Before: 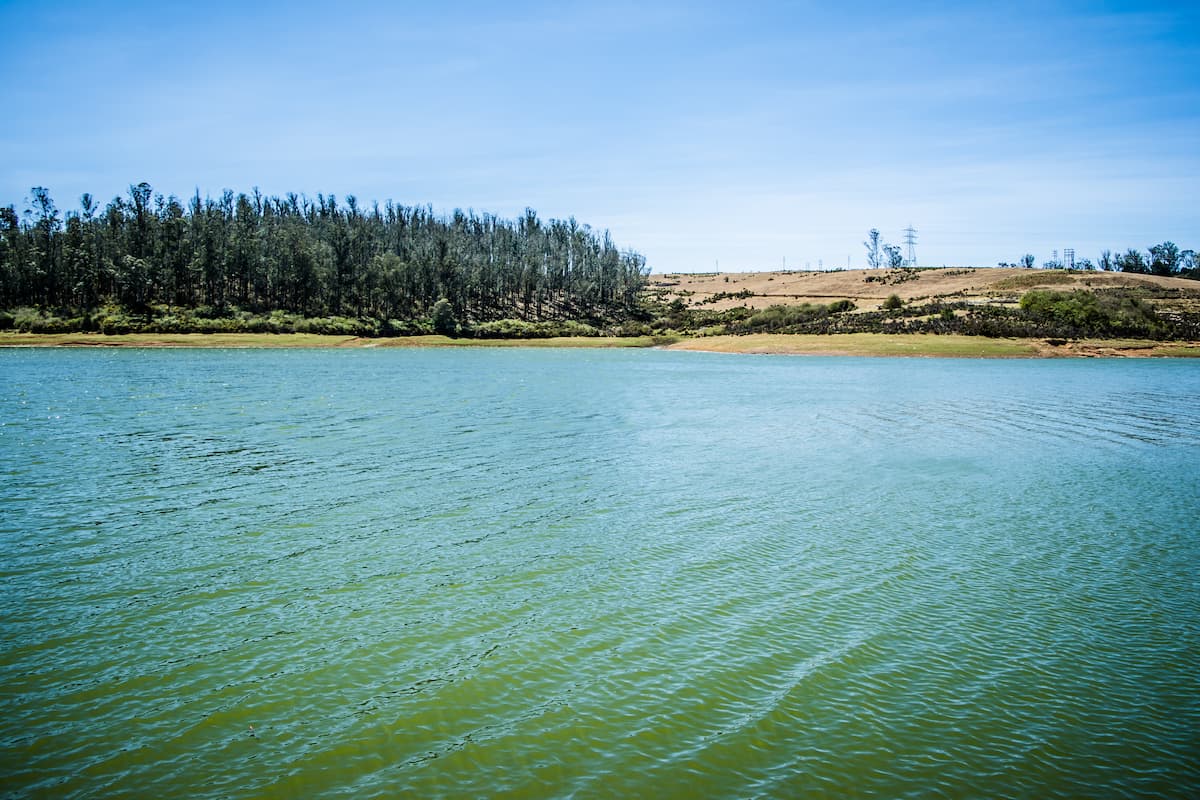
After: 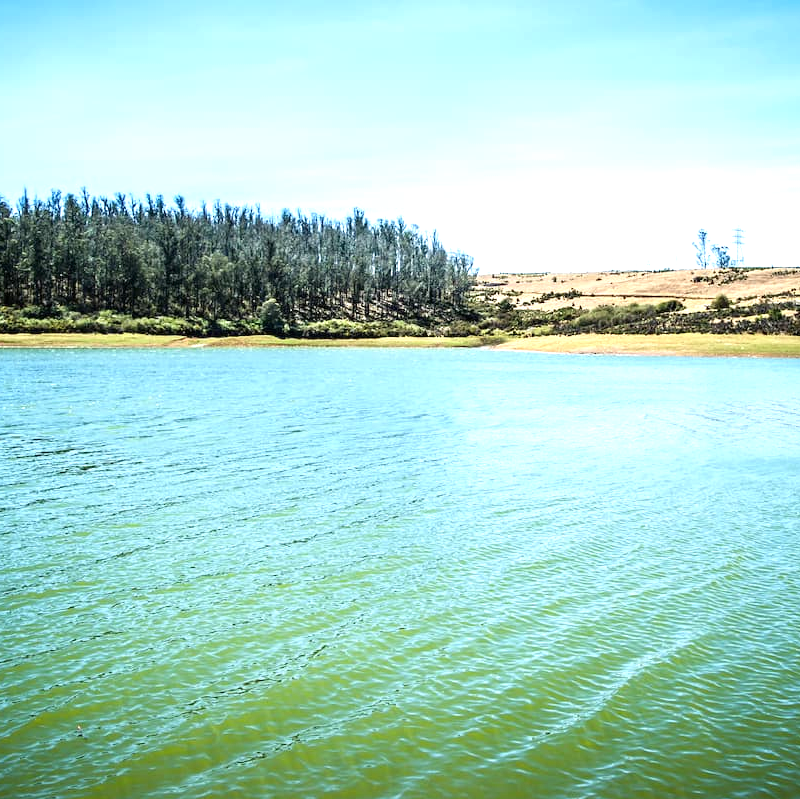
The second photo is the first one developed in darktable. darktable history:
crop and rotate: left 14.35%, right 18.935%
exposure: black level correction 0, exposure 0.896 EV, compensate highlight preservation false
